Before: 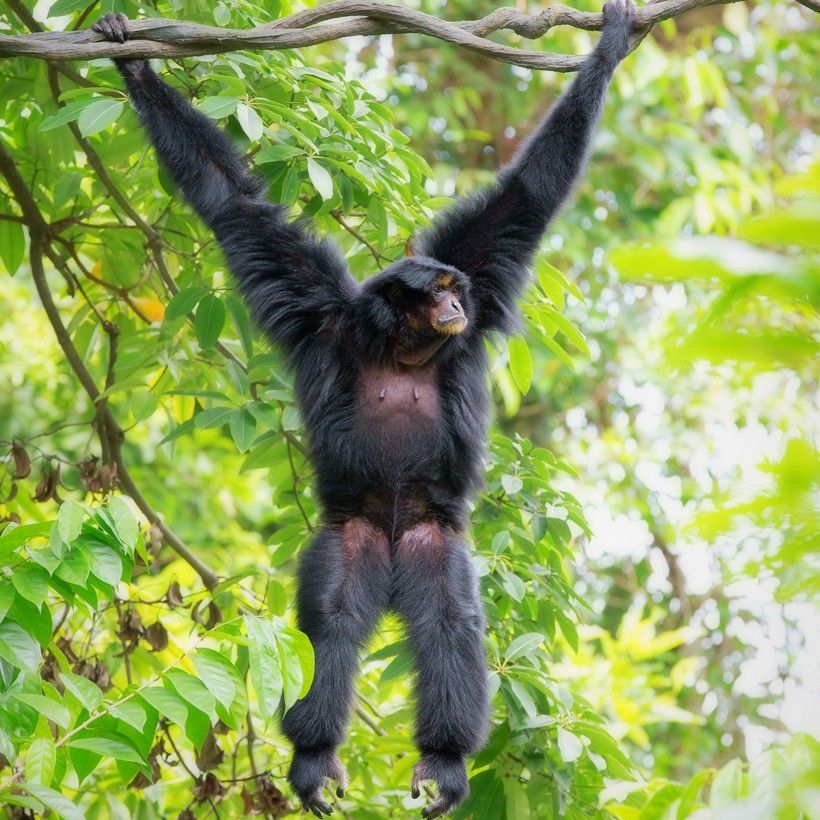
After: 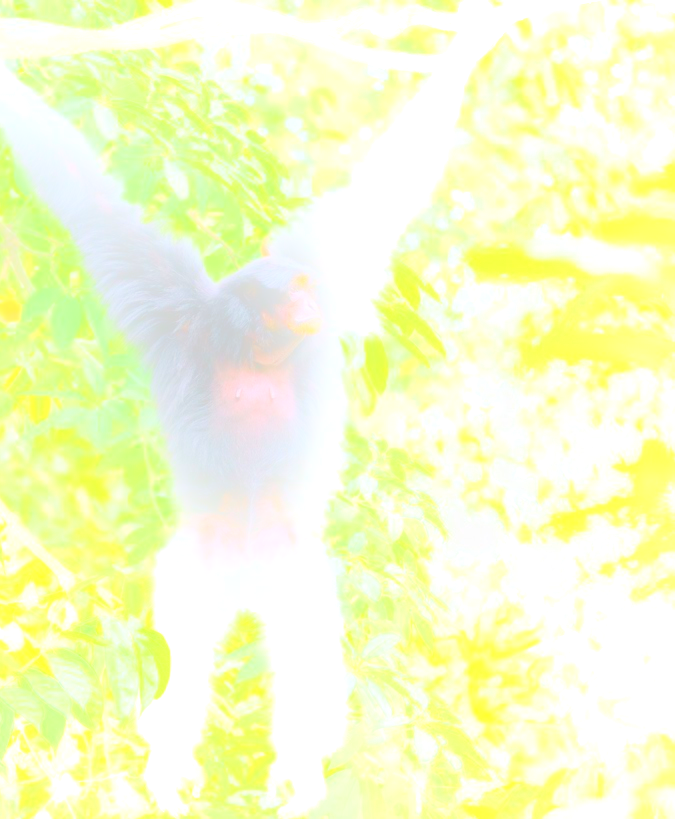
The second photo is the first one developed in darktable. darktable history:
exposure: exposure 0.2 EV, compensate highlight preservation false
crop: left 17.582%, bottom 0.031%
bloom: size 25%, threshold 5%, strength 90%
